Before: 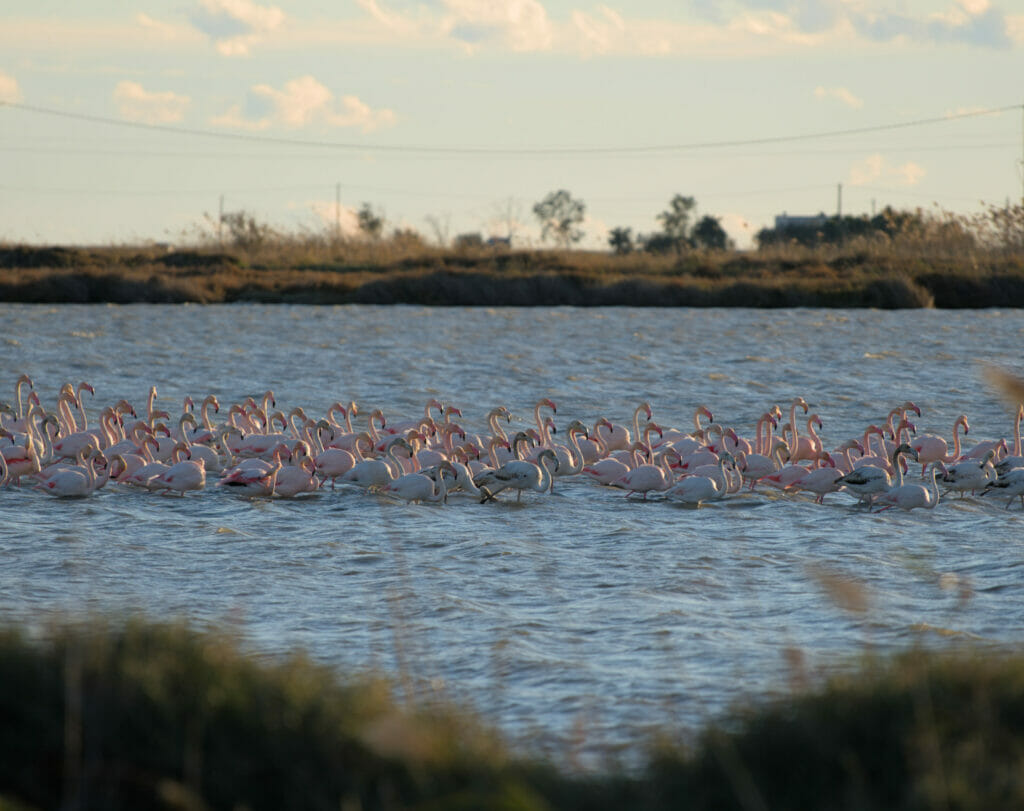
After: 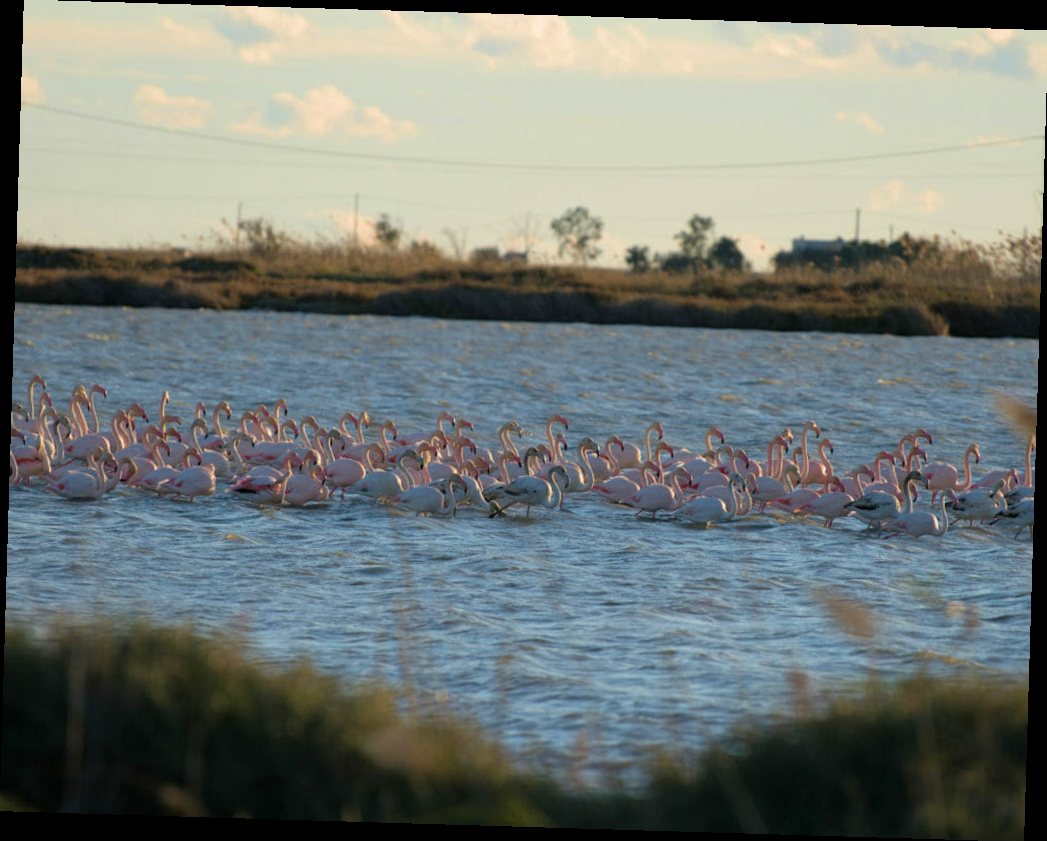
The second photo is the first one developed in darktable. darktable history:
velvia: on, module defaults
color zones: curves: ch1 [(0, 0.469) (0.01, 0.469) (0.12, 0.446) (0.248, 0.469) (0.5, 0.5) (0.748, 0.5) (0.99, 0.469) (1, 0.469)]
rotate and perspective: rotation 1.72°, automatic cropping off
